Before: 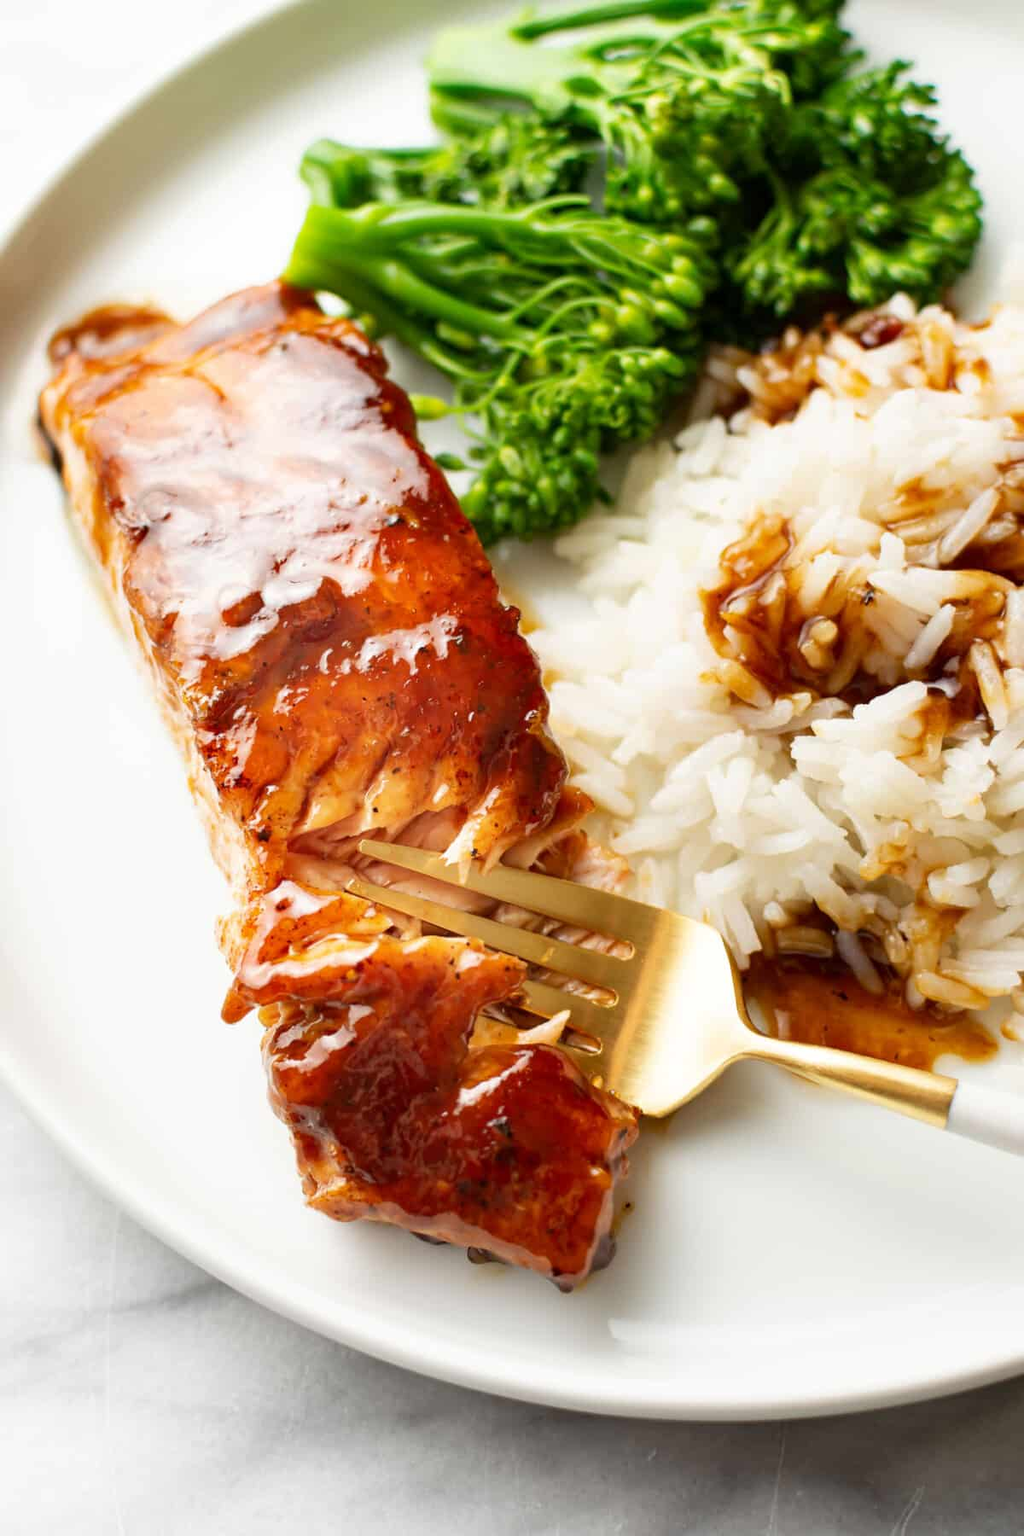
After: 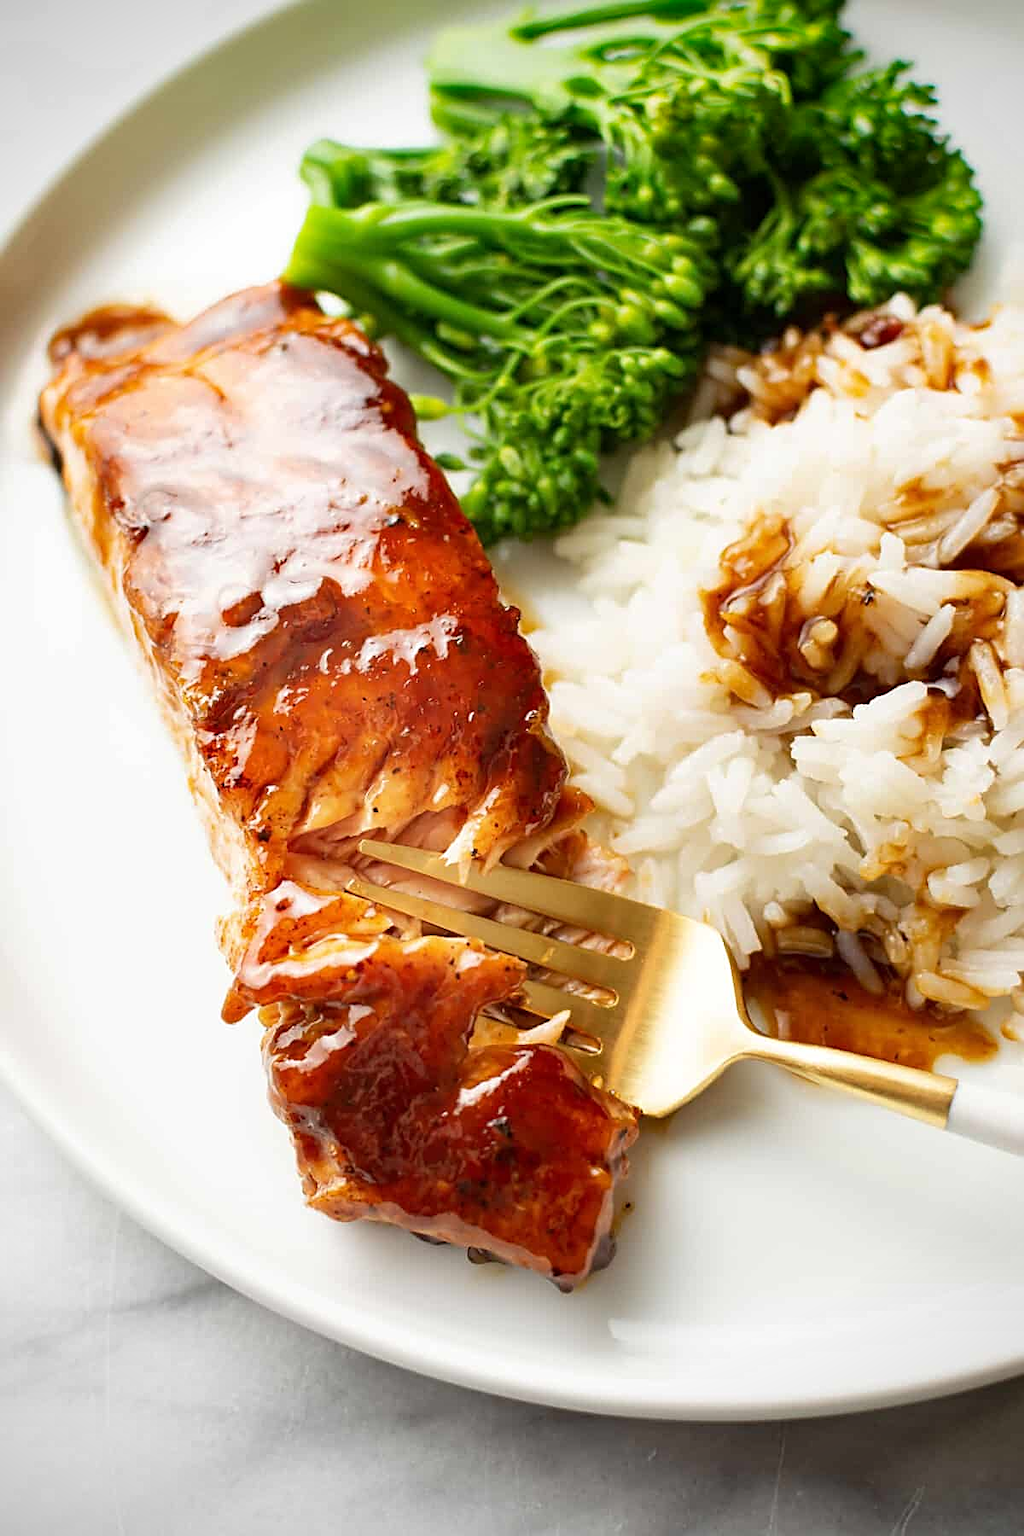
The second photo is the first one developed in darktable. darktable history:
vignetting: saturation 0.372
sharpen: on, module defaults
